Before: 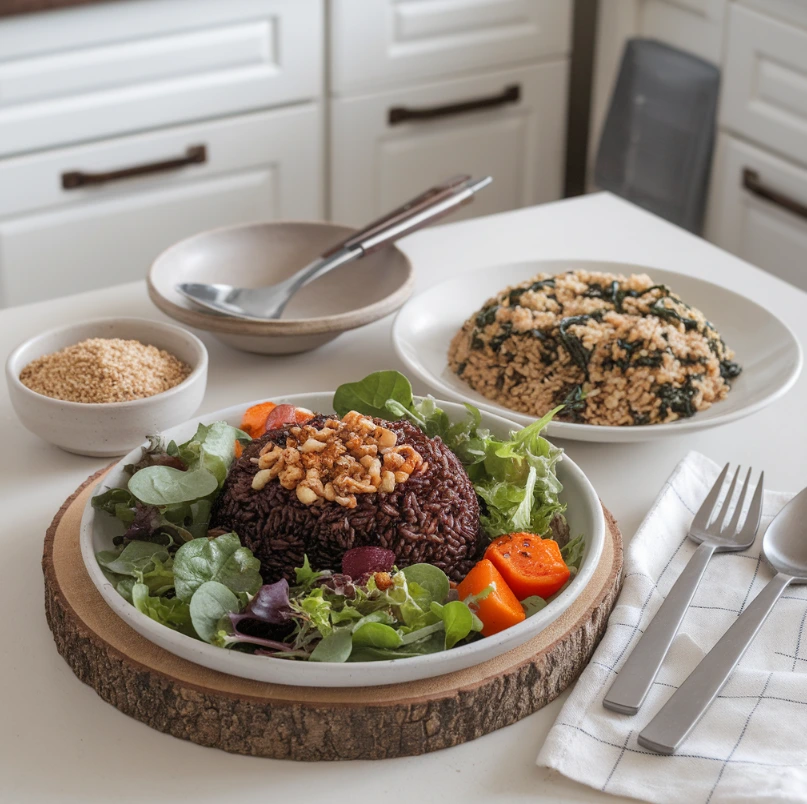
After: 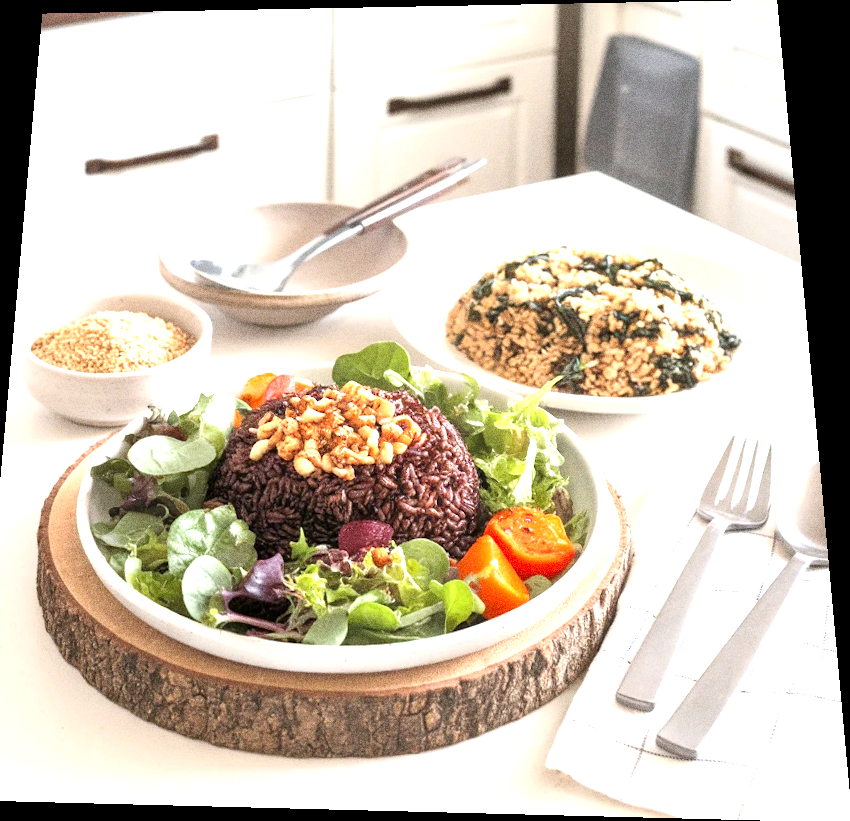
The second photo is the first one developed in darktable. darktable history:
grain: coarseness 0.09 ISO, strength 40%
exposure: black level correction 0.001, exposure 1.646 EV, compensate exposure bias true, compensate highlight preservation false
crop and rotate: left 3.238%
rotate and perspective: rotation 0.128°, lens shift (vertical) -0.181, lens shift (horizontal) -0.044, shear 0.001, automatic cropping off
